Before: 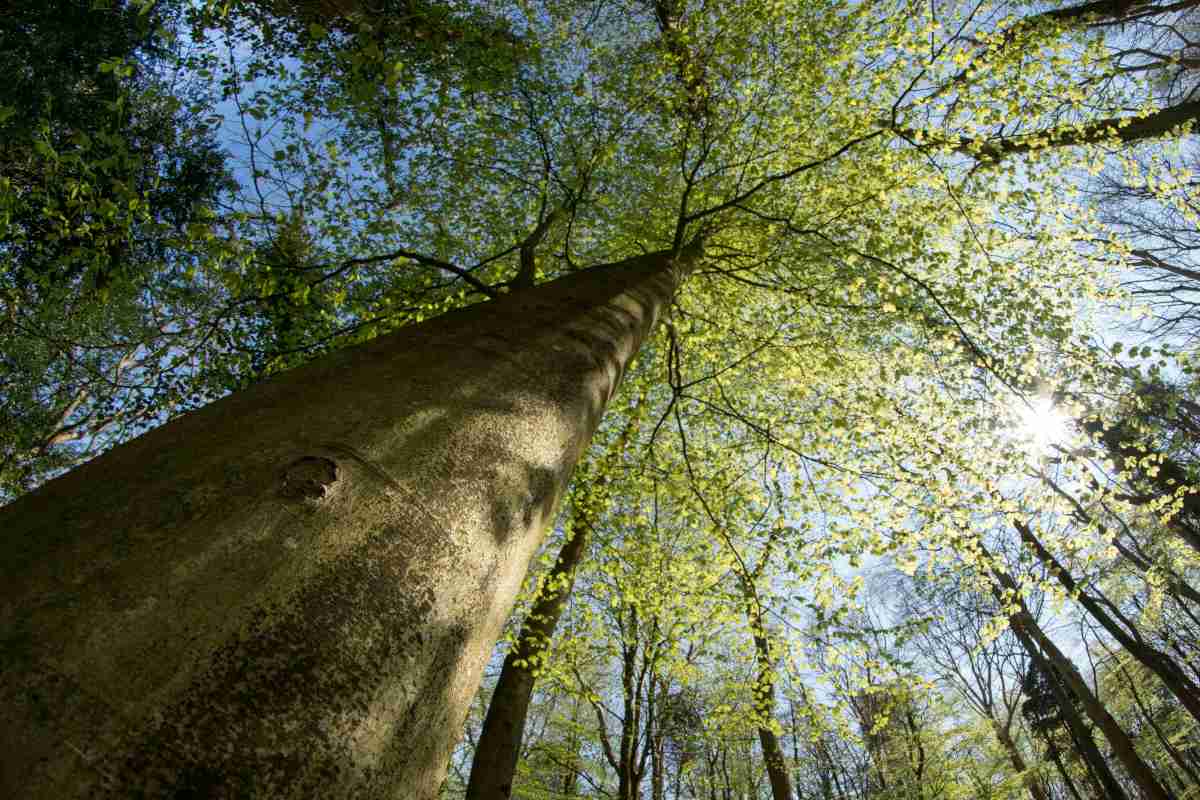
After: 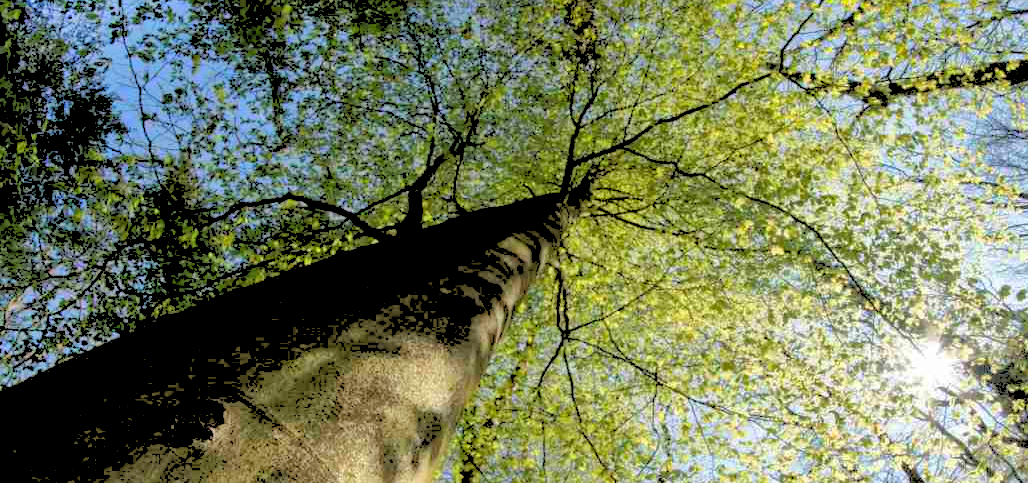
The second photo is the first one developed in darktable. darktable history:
crop and rotate: left 9.345%, top 7.22%, right 4.982%, bottom 32.331%
shadows and highlights: on, module defaults
rgb levels: levels [[0.027, 0.429, 0.996], [0, 0.5, 1], [0, 0.5, 1]]
